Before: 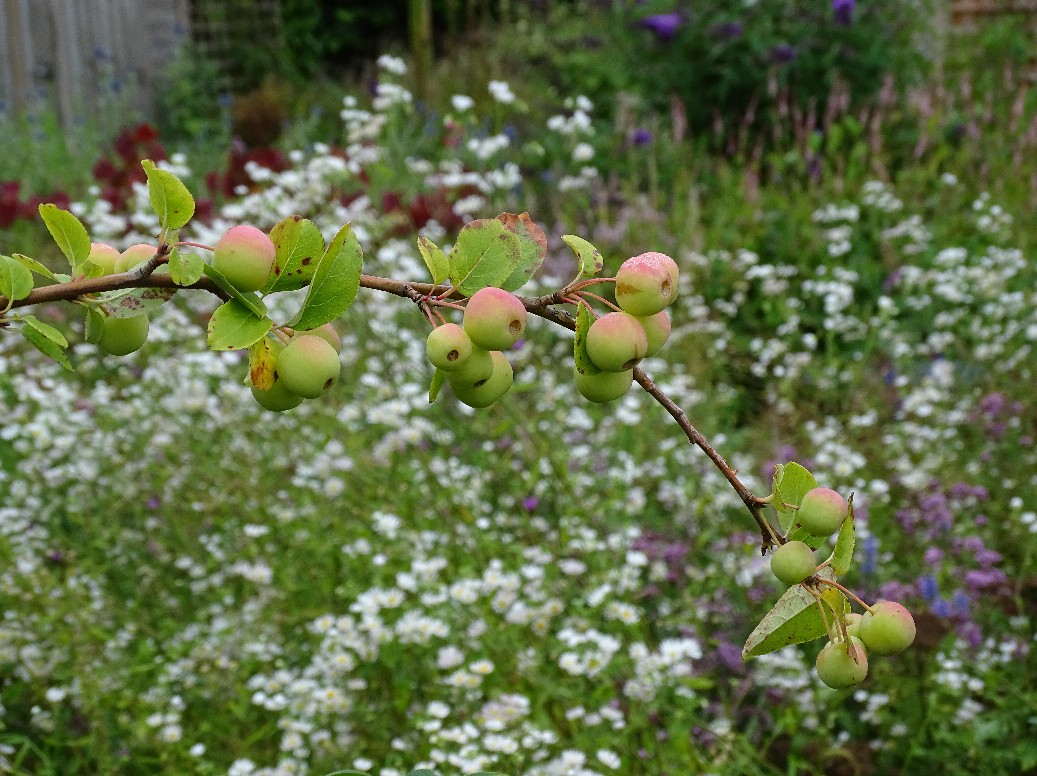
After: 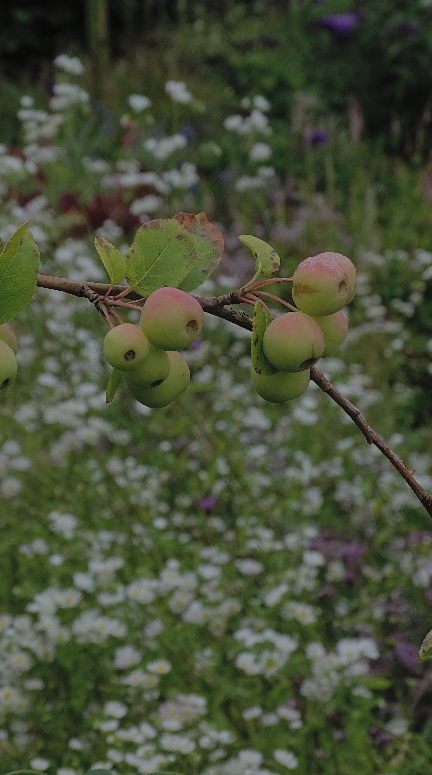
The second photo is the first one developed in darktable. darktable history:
contrast brightness saturation: contrast 0.1, brightness 0.3, saturation 0.14
exposure: exposure -2.446 EV, compensate highlight preservation false
crop: left 31.229%, right 27.105%
local contrast: mode bilateral grid, contrast 15, coarseness 36, detail 105%, midtone range 0.2
